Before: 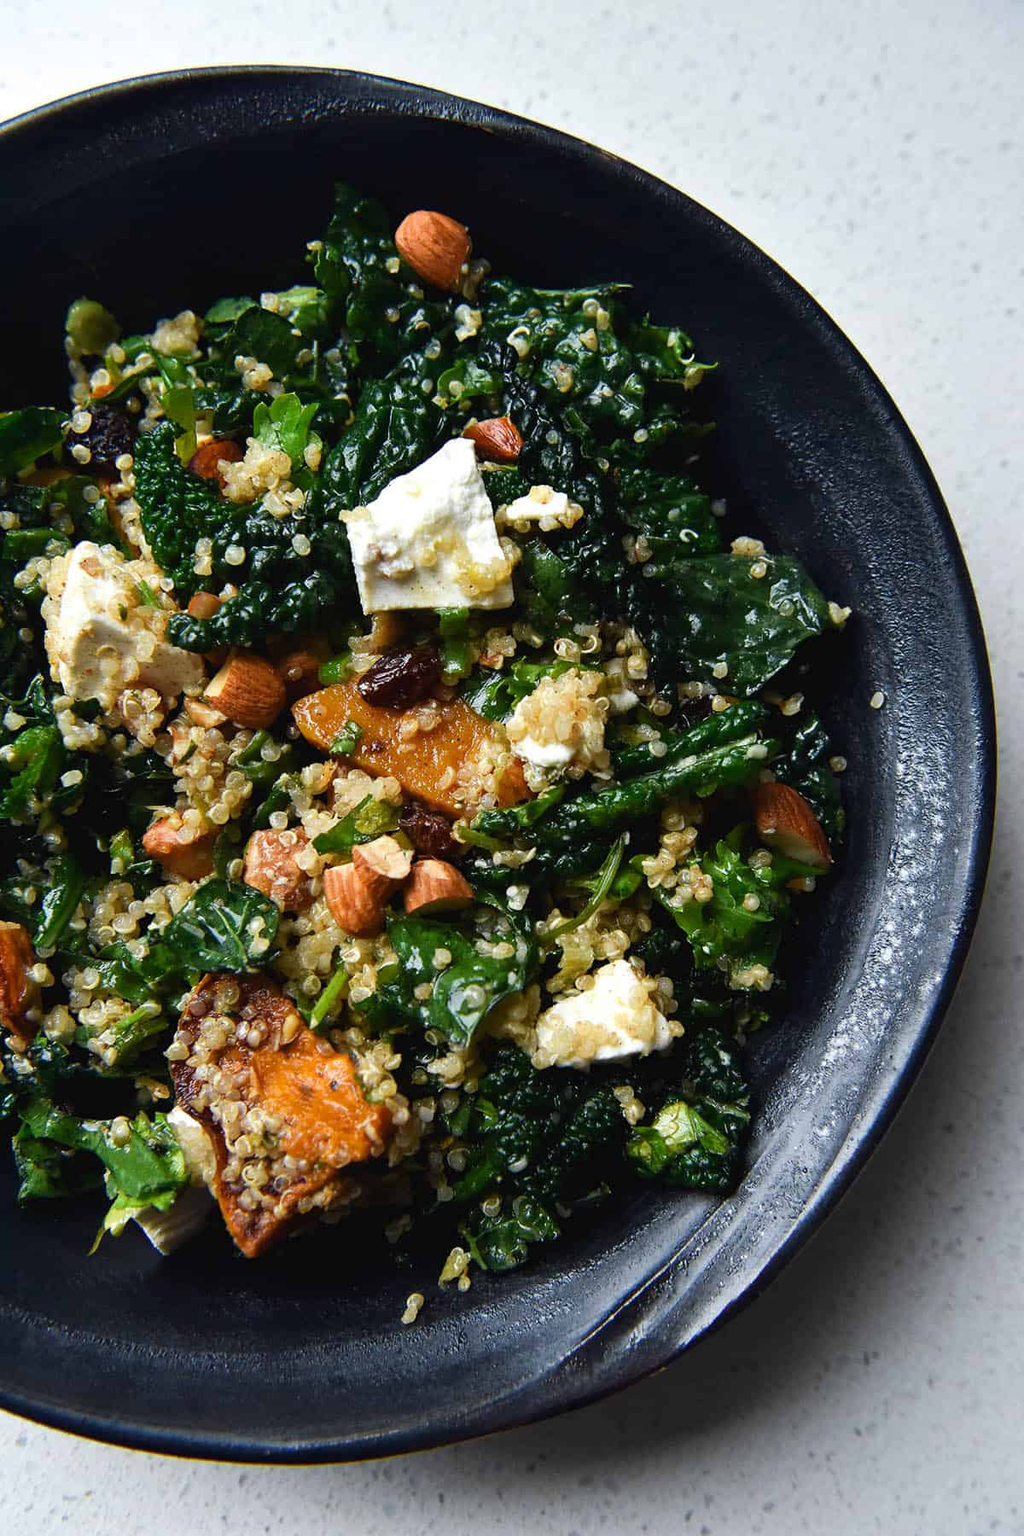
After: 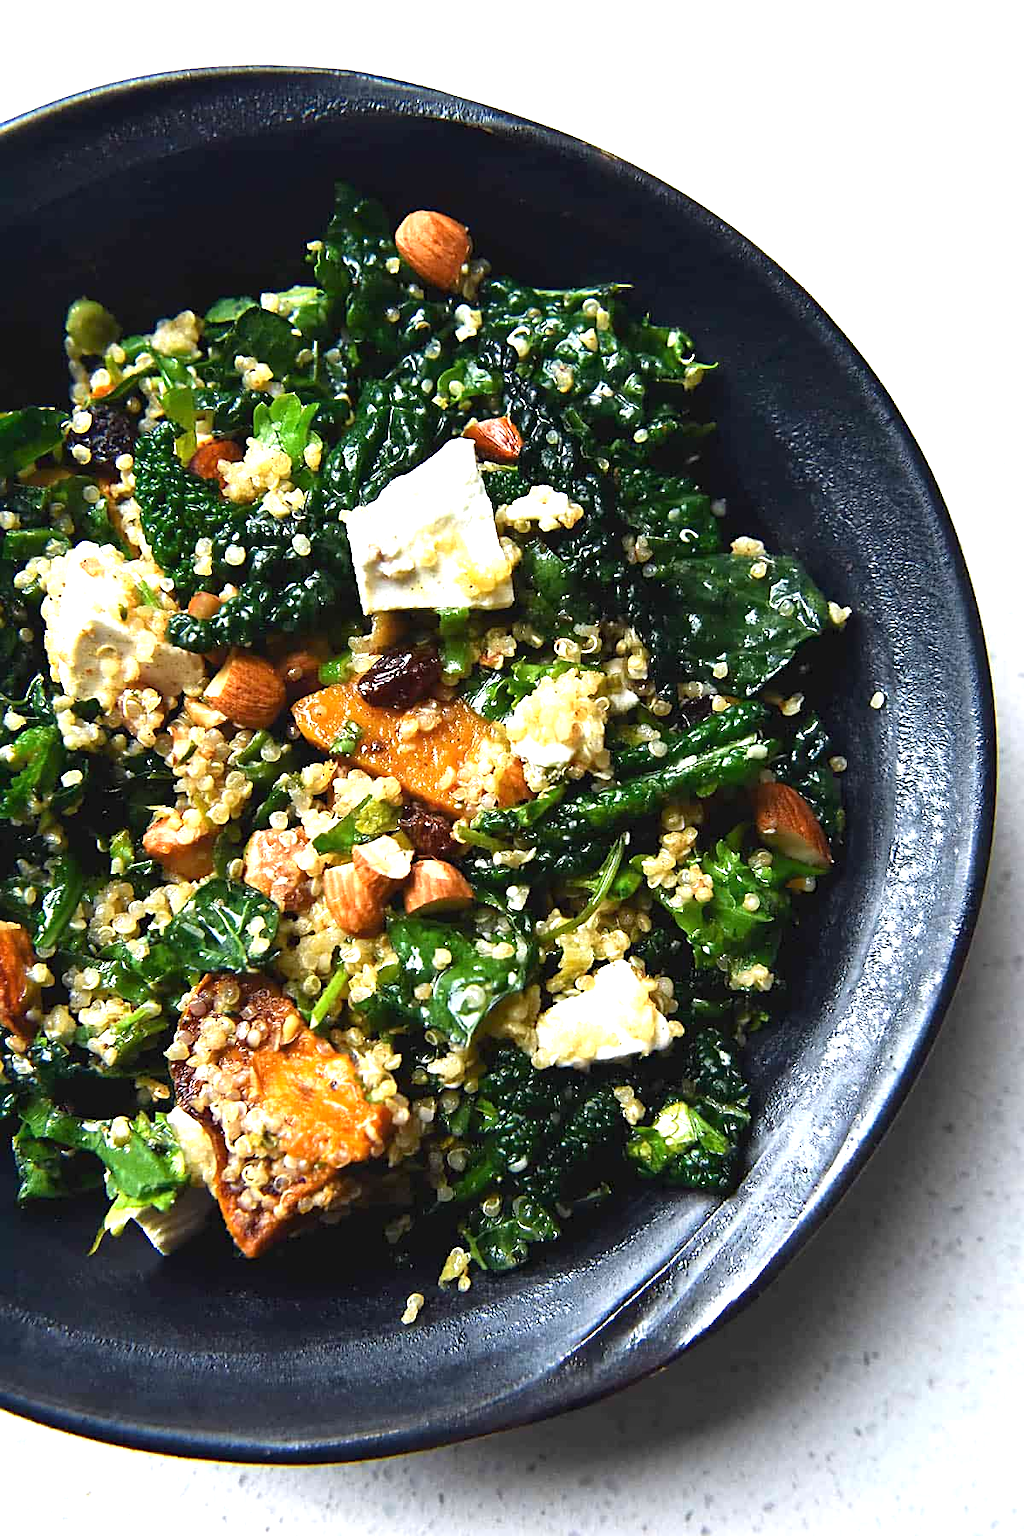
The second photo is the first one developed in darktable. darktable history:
sharpen: on, module defaults
contrast equalizer: octaves 7, y [[0.5 ×4, 0.467, 0.376], [0.5 ×6], [0.5 ×6], [0 ×6], [0 ×6]]
exposure: exposure 1.092 EV, compensate highlight preservation false
